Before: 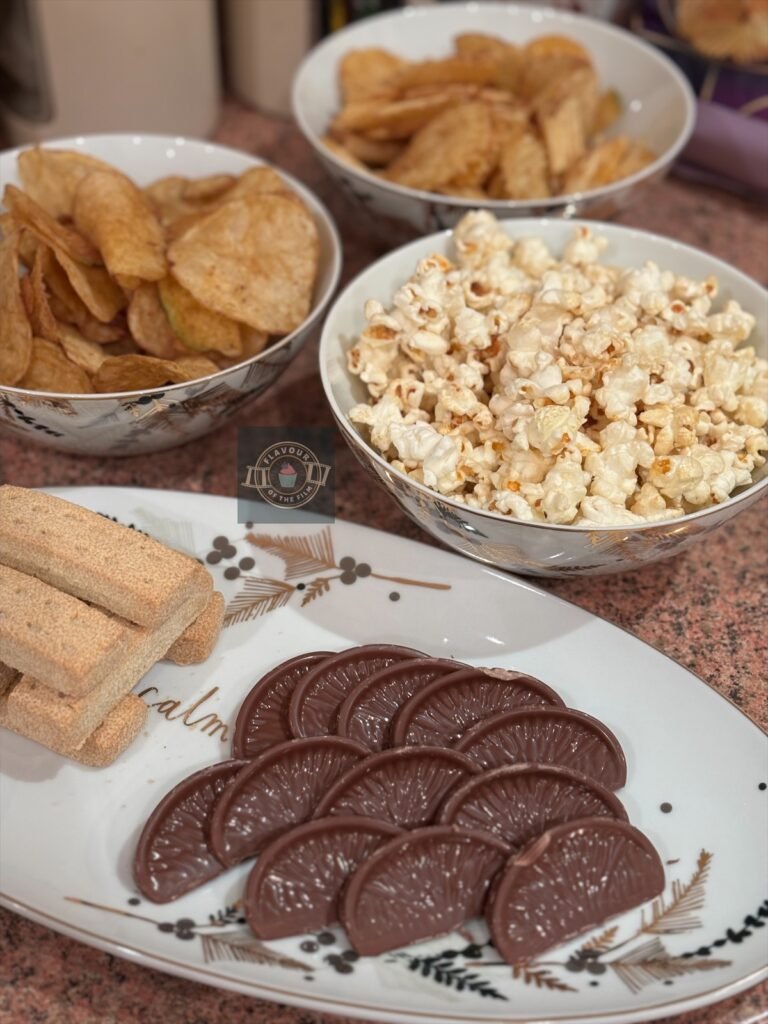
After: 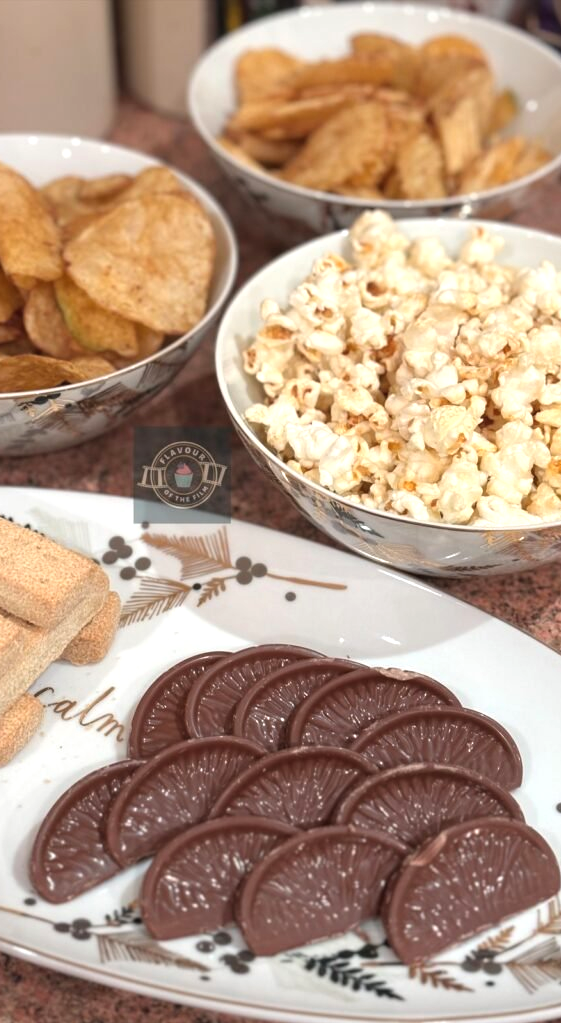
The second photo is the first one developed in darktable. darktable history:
exposure: black level correction -0.002, exposure 0.543 EV, compensate highlight preservation false
crop: left 13.671%, right 13.239%
